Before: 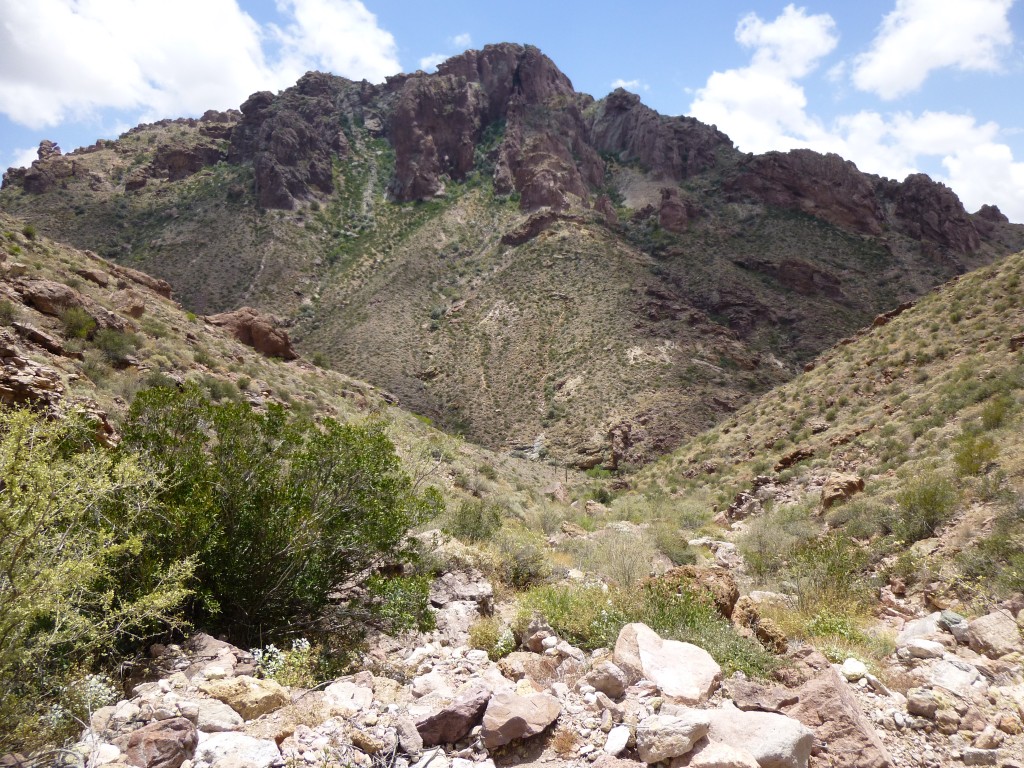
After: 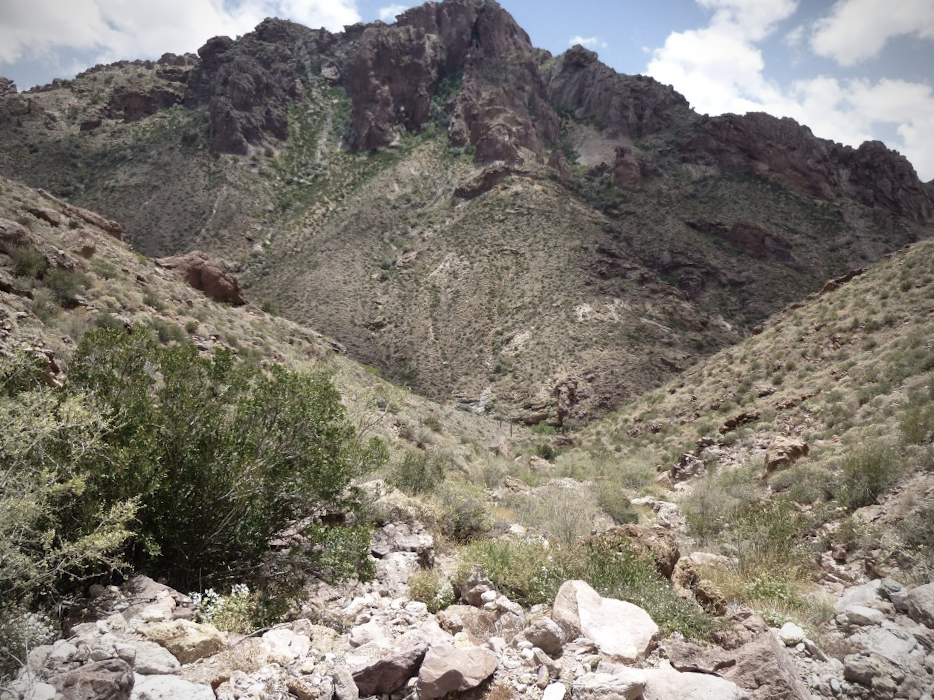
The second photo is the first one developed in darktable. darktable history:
shadows and highlights: shadows 25, highlights -48, soften with gaussian
color balance: input saturation 100.43%, contrast fulcrum 14.22%, output saturation 70.41%
crop and rotate: angle -1.96°, left 3.097%, top 4.154%, right 1.586%, bottom 0.529%
vignetting: on, module defaults
